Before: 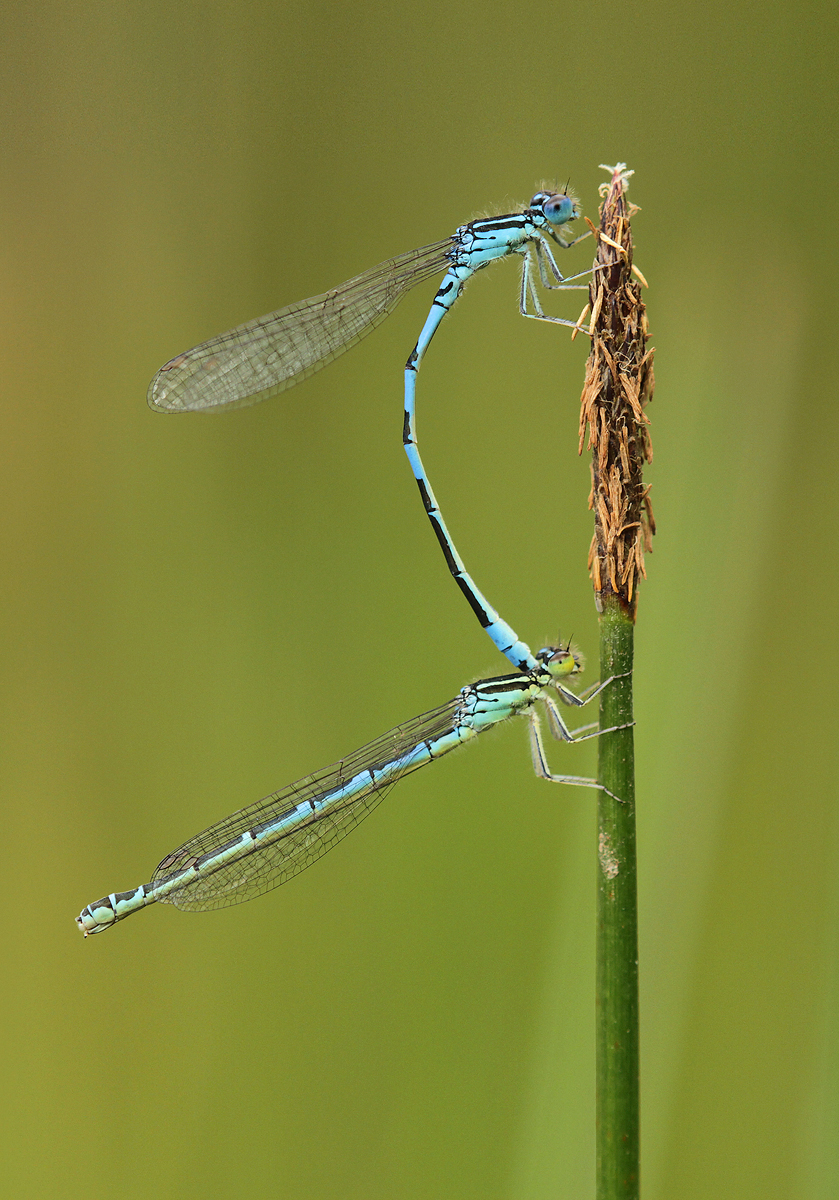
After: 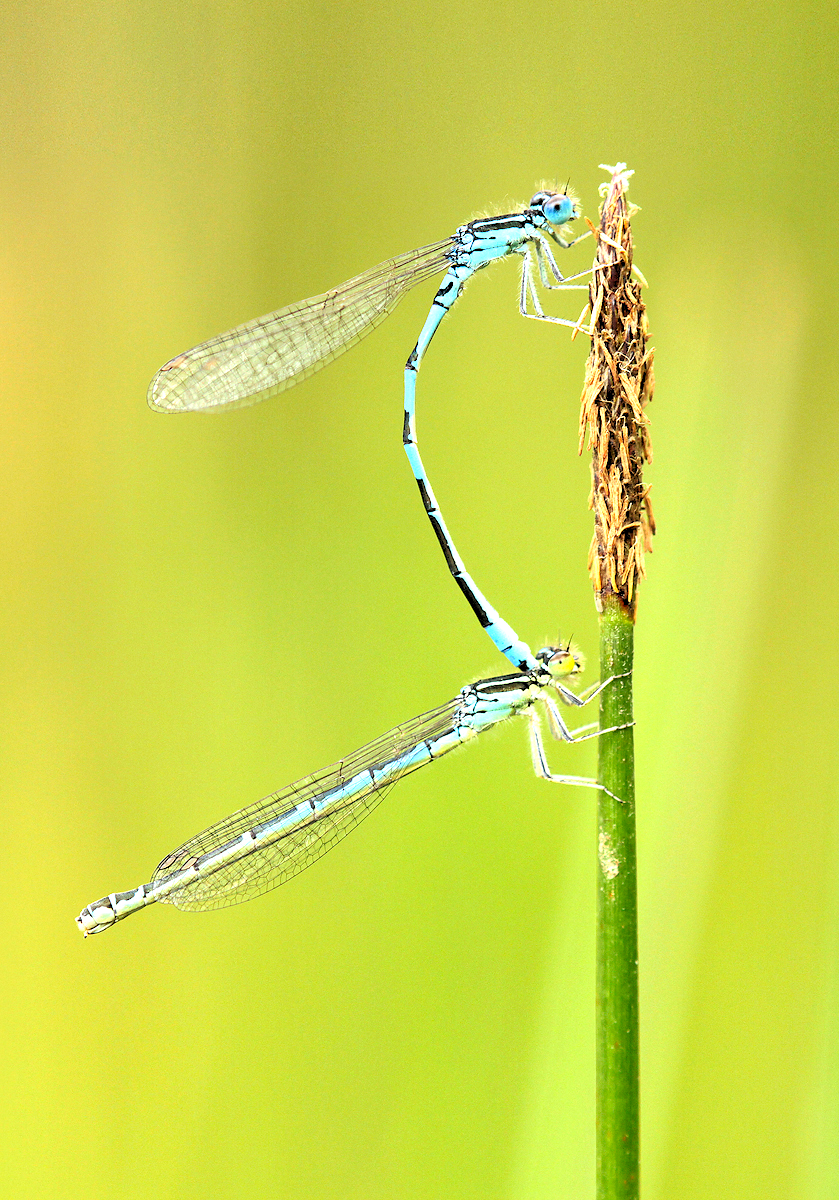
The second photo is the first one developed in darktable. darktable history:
contrast brightness saturation: contrast 0.07, brightness -0.14, saturation 0.11
rgb levels: levels [[0.027, 0.429, 0.996], [0, 0.5, 1], [0, 0.5, 1]]
exposure: black level correction 0, exposure 1.4 EV, compensate highlight preservation false
